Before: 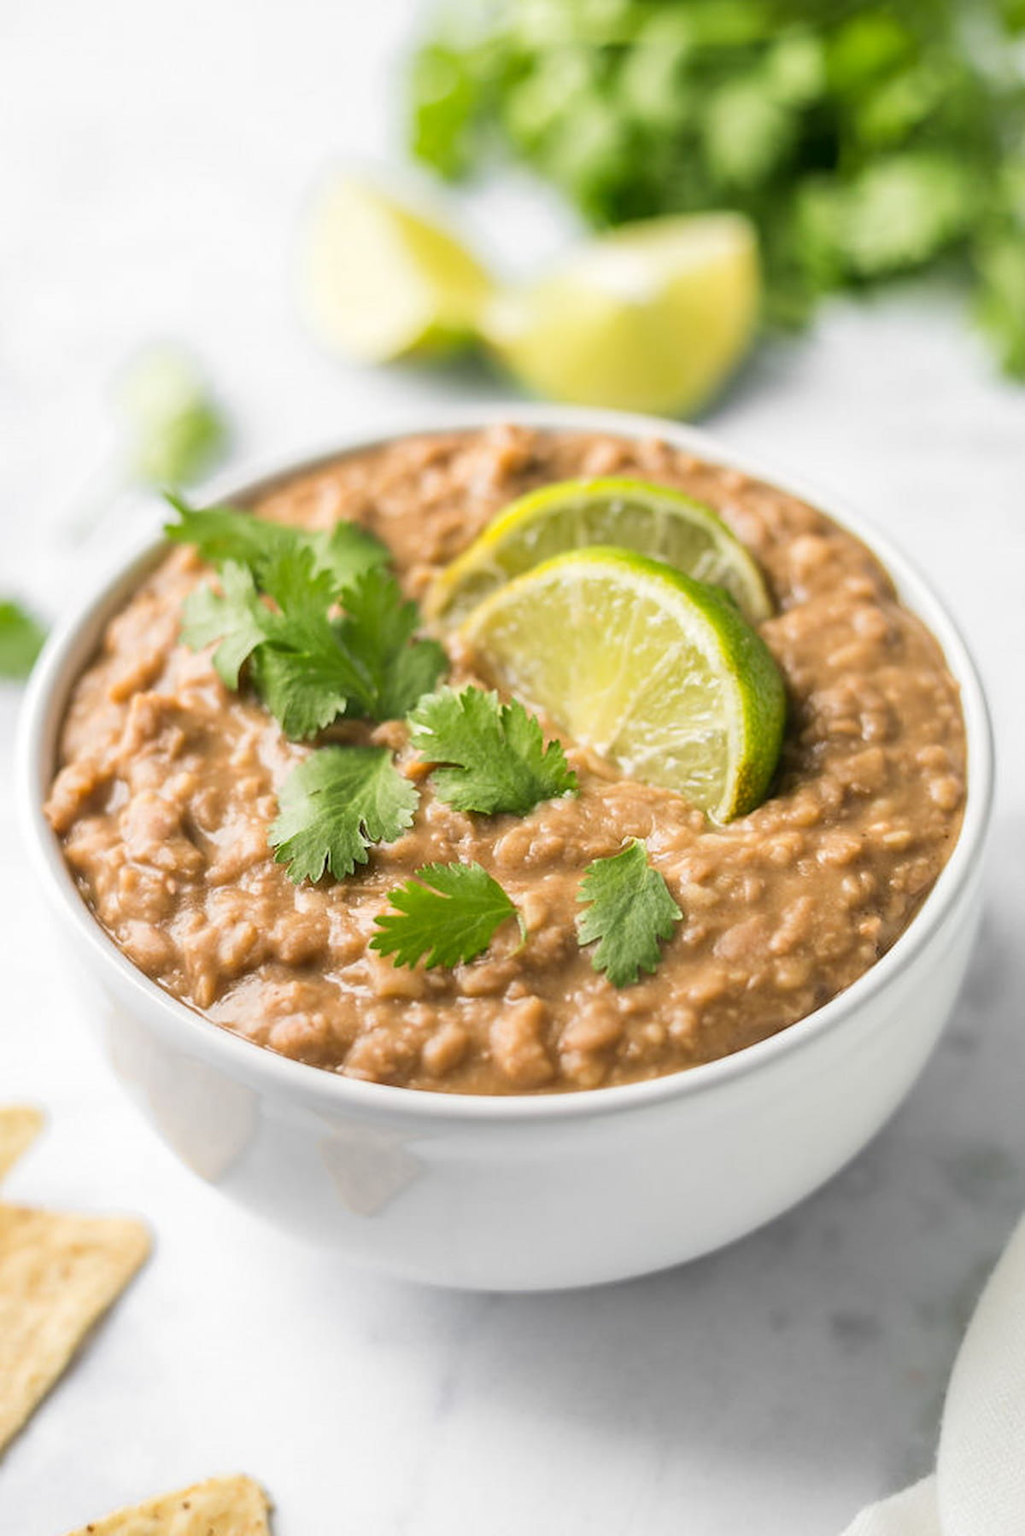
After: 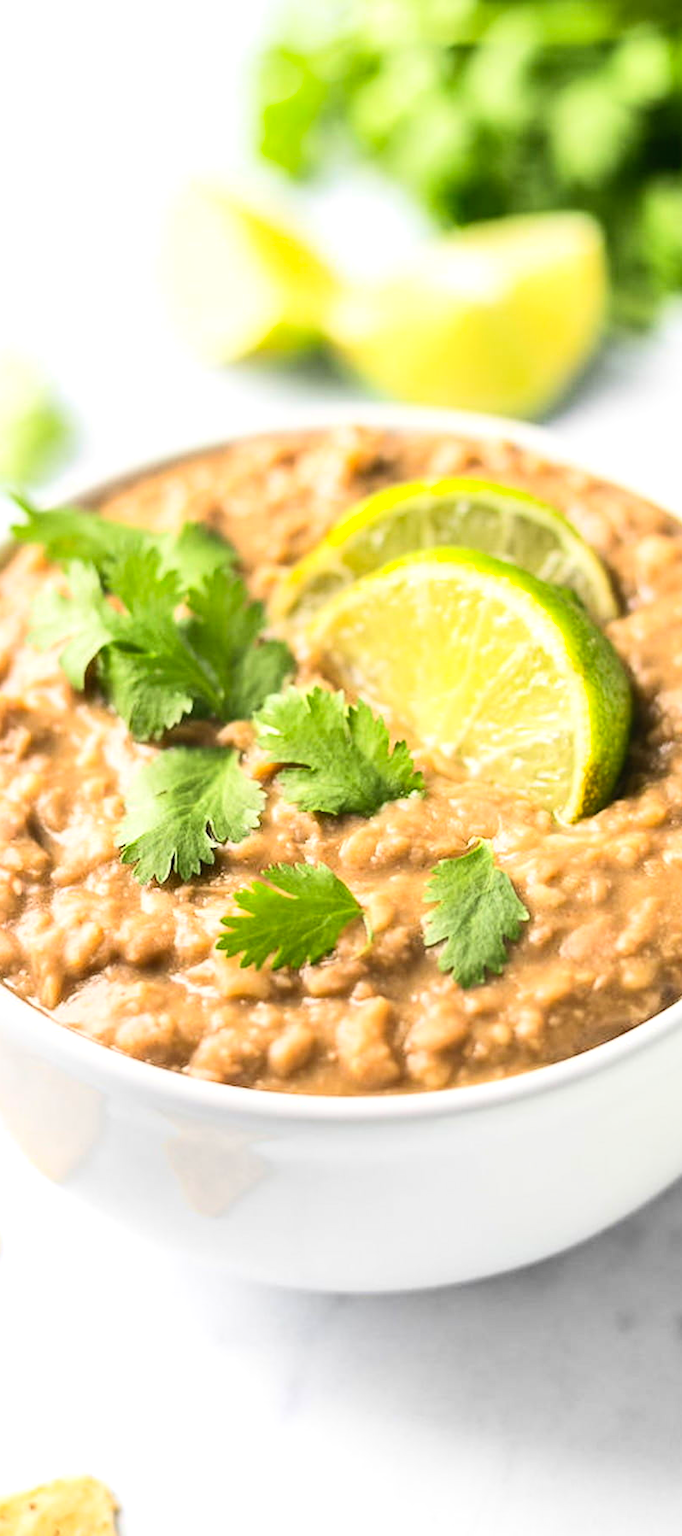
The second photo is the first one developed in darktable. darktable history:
contrast brightness saturation: contrast 0.2, brightness 0.16, saturation 0.22
tone equalizer: -8 EV -0.417 EV, -7 EV -0.389 EV, -6 EV -0.333 EV, -5 EV -0.222 EV, -3 EV 0.222 EV, -2 EV 0.333 EV, -1 EV 0.389 EV, +0 EV 0.417 EV, edges refinement/feathering 500, mask exposure compensation -1.57 EV, preserve details no
crop and rotate: left 15.055%, right 18.278%
